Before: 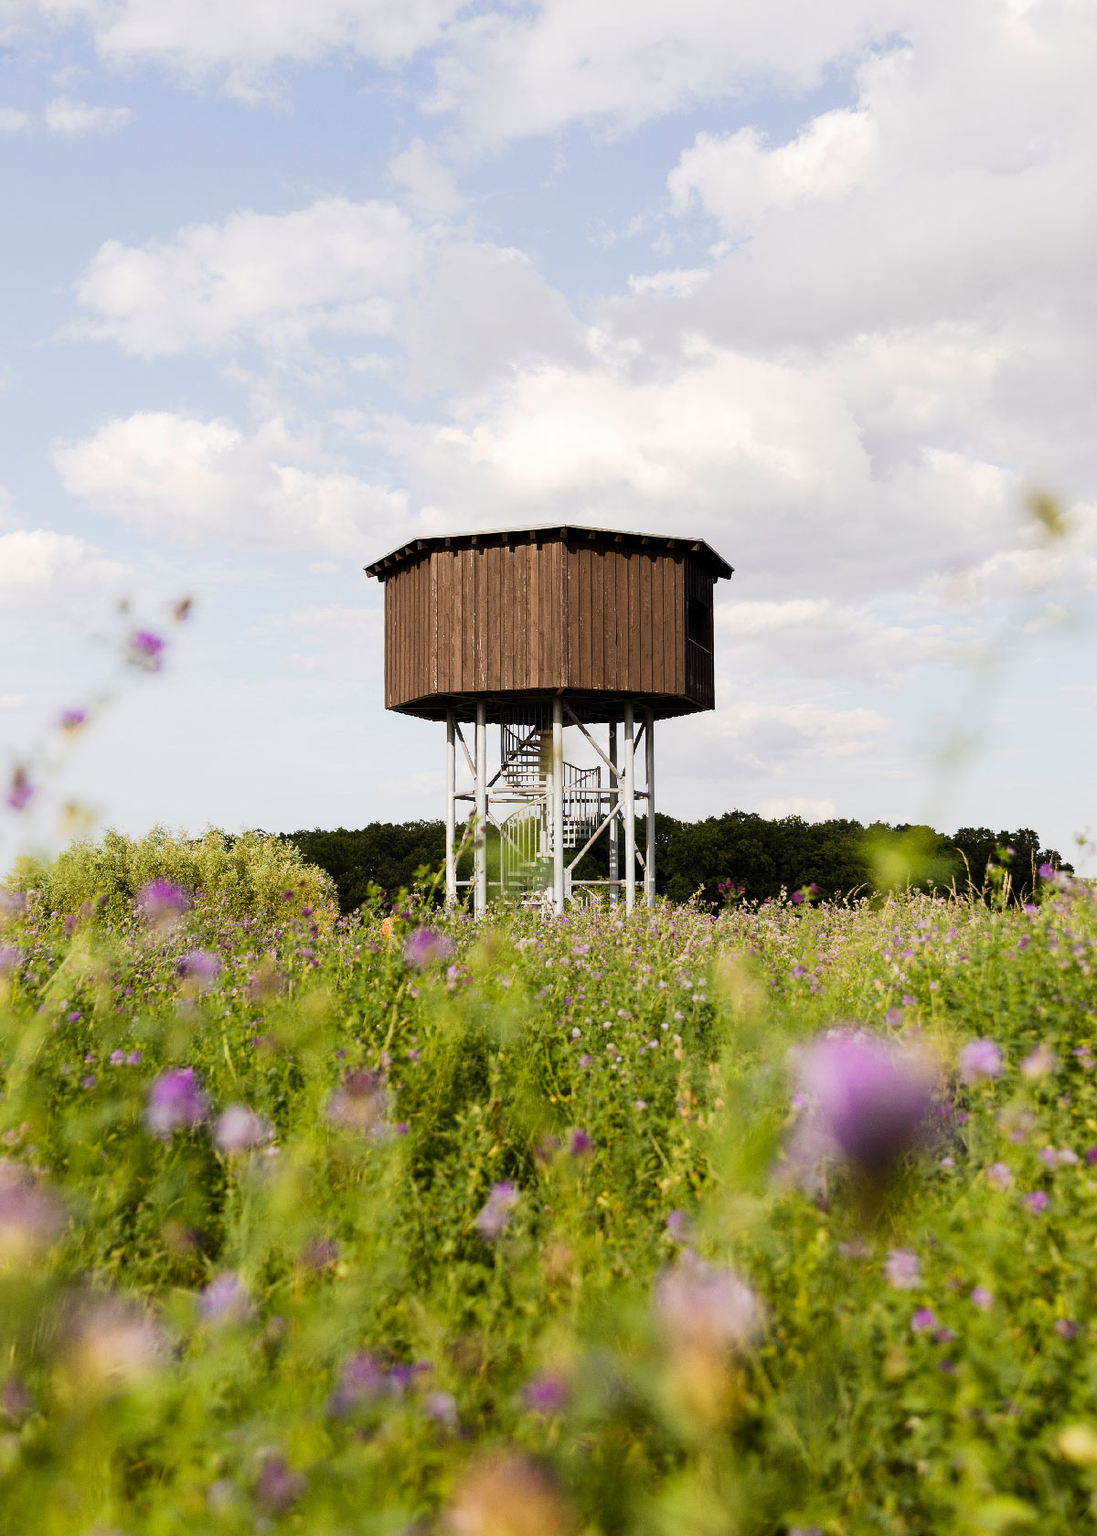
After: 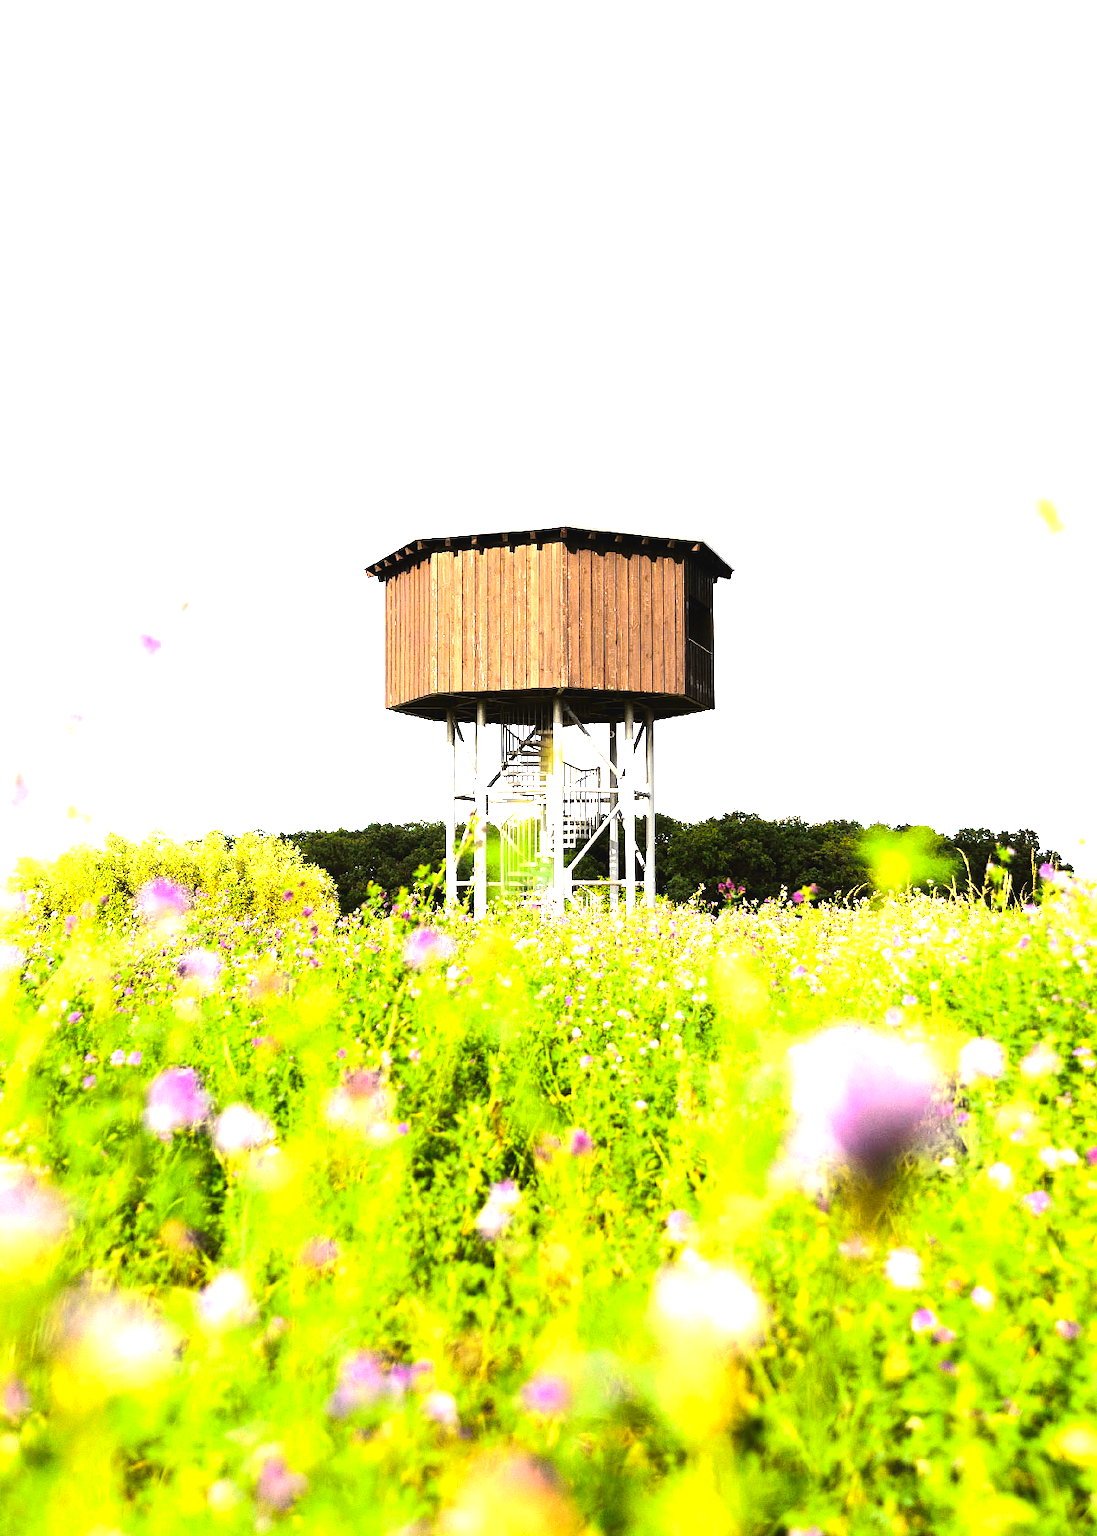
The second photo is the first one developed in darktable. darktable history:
exposure: black level correction 0, exposure 1.741 EV, compensate exposure bias true, compensate highlight preservation false
tone equalizer: -8 EV -0.75 EV, -7 EV -0.7 EV, -6 EV -0.6 EV, -5 EV -0.4 EV, -3 EV 0.4 EV, -2 EV 0.6 EV, -1 EV 0.7 EV, +0 EV 0.75 EV, edges refinement/feathering 500, mask exposure compensation -1.57 EV, preserve details no
tone curve: curves: ch0 [(0, 0.036) (0.053, 0.068) (0.211, 0.217) (0.519, 0.513) (0.847, 0.82) (0.991, 0.914)]; ch1 [(0, 0) (0.276, 0.206) (0.412, 0.353) (0.482, 0.475) (0.495, 0.5) (0.509, 0.502) (0.563, 0.57) (0.667, 0.672) (0.788, 0.809) (1, 1)]; ch2 [(0, 0) (0.438, 0.456) (0.473, 0.47) (0.503, 0.503) (0.523, 0.528) (0.562, 0.571) (0.612, 0.61) (0.679, 0.72) (1, 1)], color space Lab, independent channels, preserve colors none
